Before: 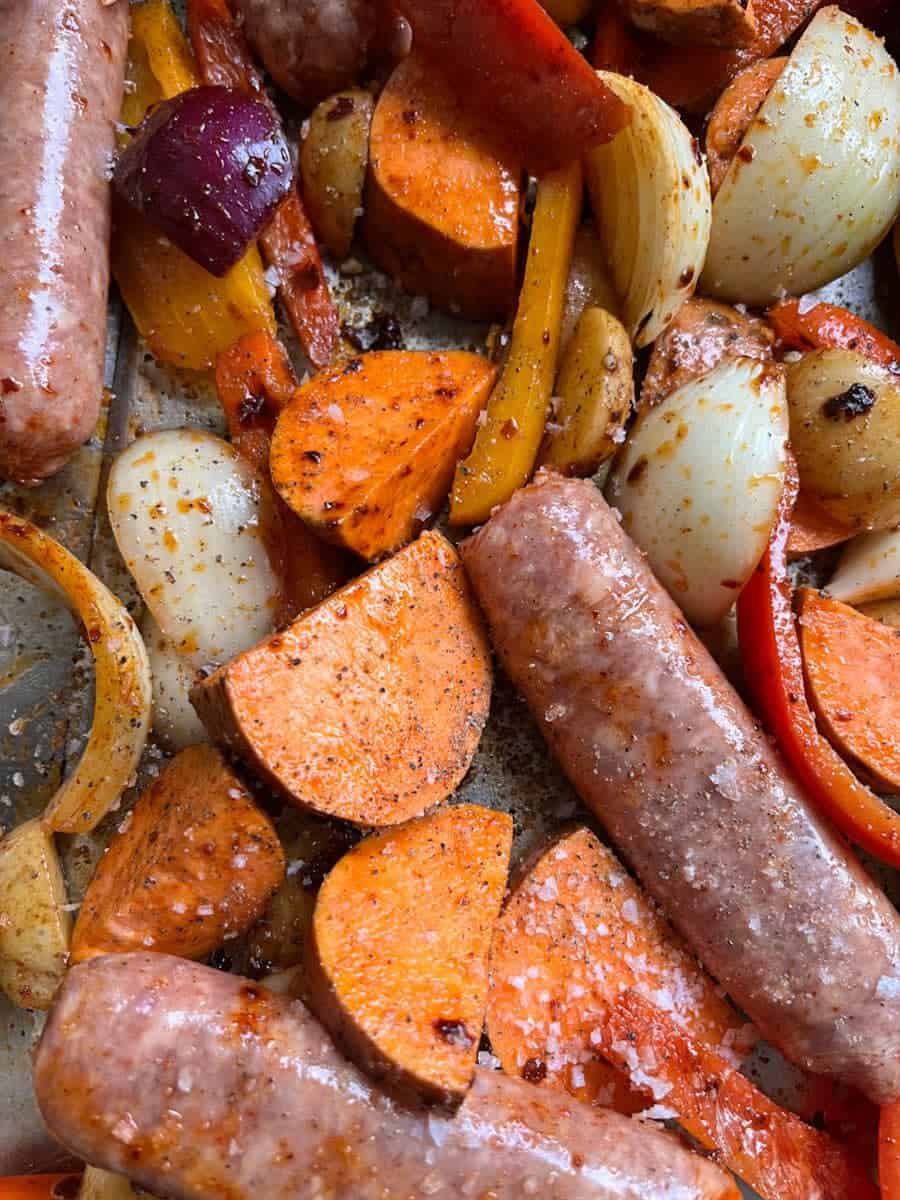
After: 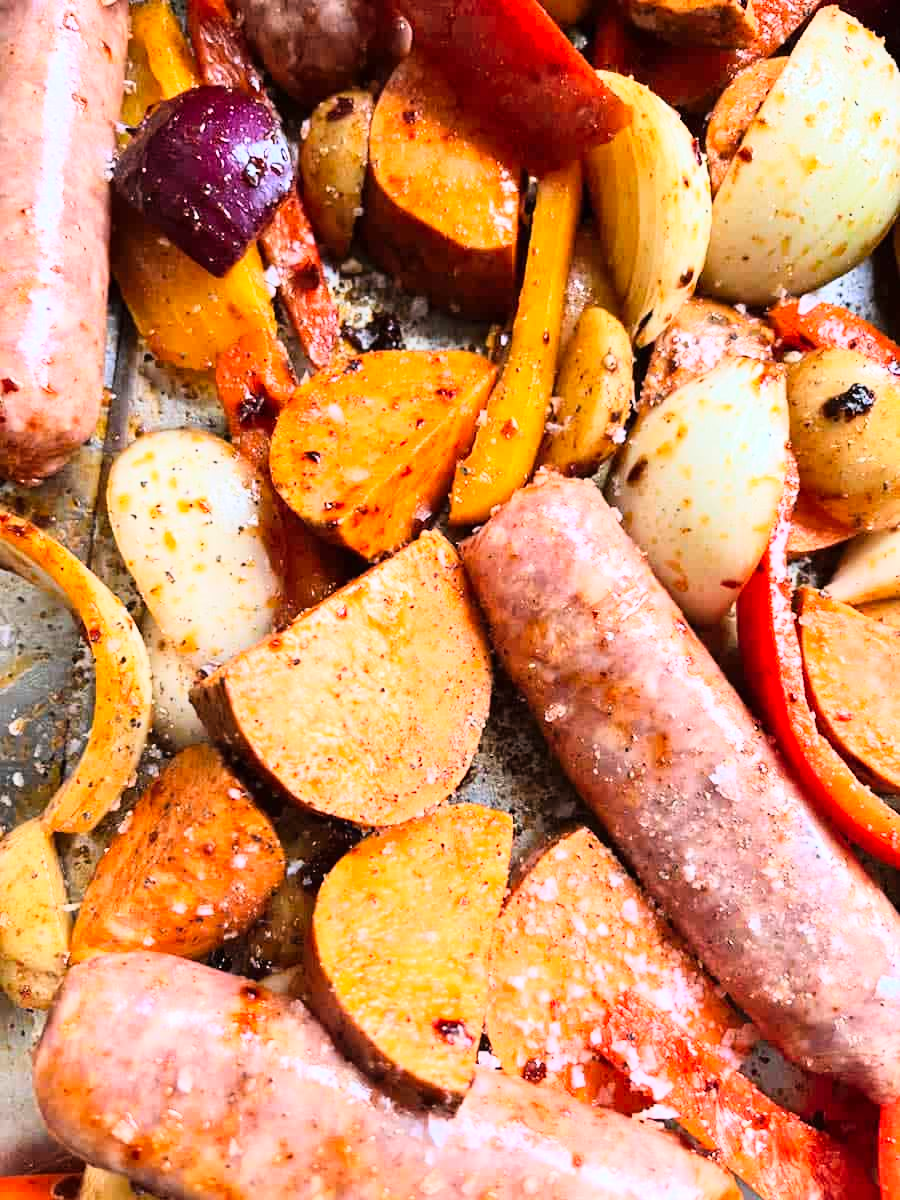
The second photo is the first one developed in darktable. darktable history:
tone curve: curves: ch0 [(0, 0) (0.003, 0.003) (0.011, 0.012) (0.025, 0.027) (0.044, 0.048) (0.069, 0.074) (0.1, 0.117) (0.136, 0.177) (0.177, 0.246) (0.224, 0.324) (0.277, 0.422) (0.335, 0.531) (0.399, 0.633) (0.468, 0.733) (0.543, 0.824) (0.623, 0.895) (0.709, 0.938) (0.801, 0.961) (0.898, 0.98) (1, 1)], color space Lab, linked channels, preserve colors none
